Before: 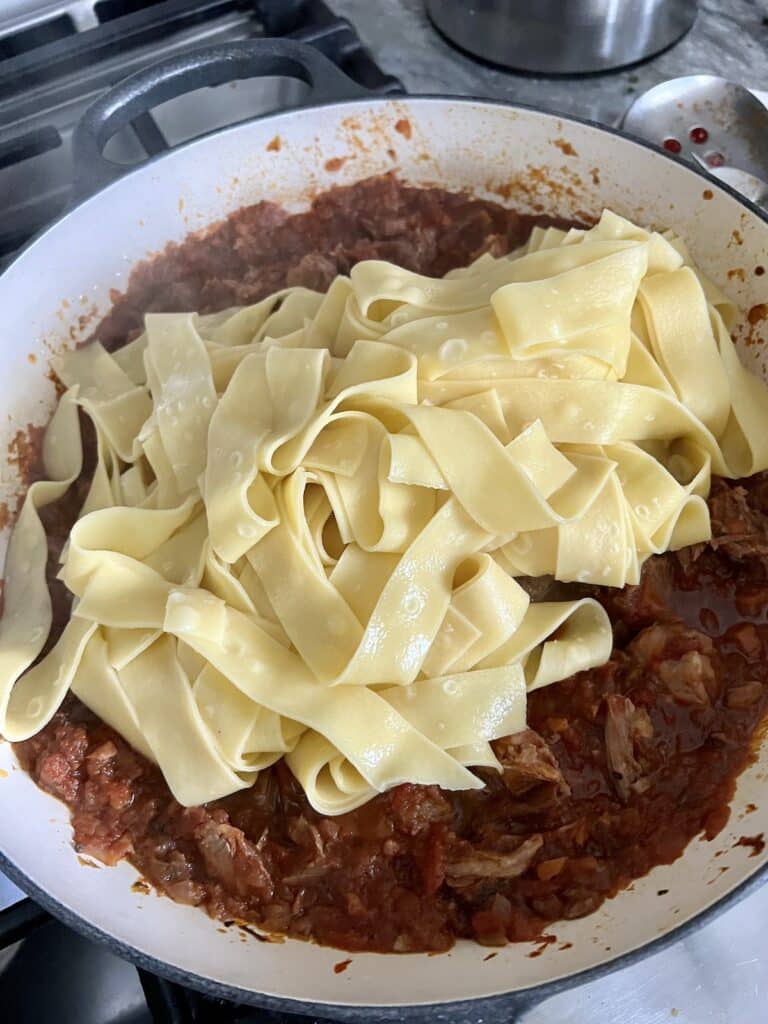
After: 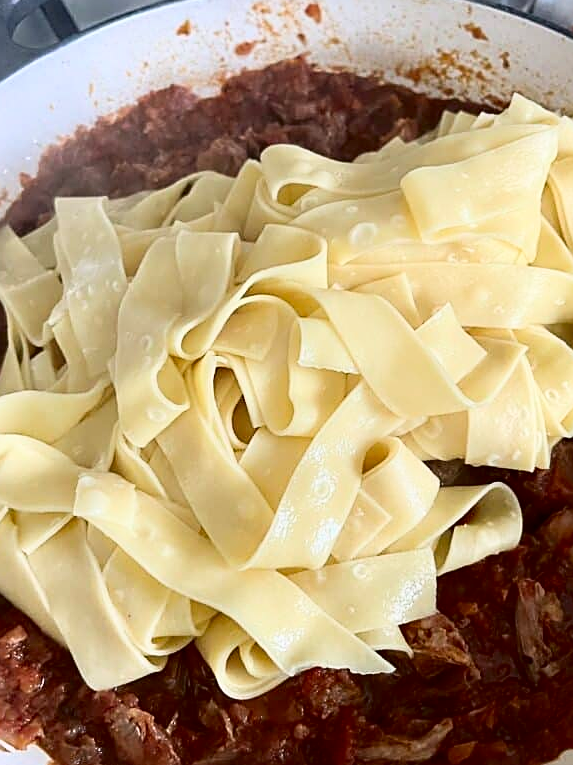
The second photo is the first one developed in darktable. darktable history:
shadows and highlights: shadows -62.32, white point adjustment -5.22, highlights 61.59
sharpen: on, module defaults
crop and rotate: left 11.831%, top 11.346%, right 13.429%, bottom 13.899%
